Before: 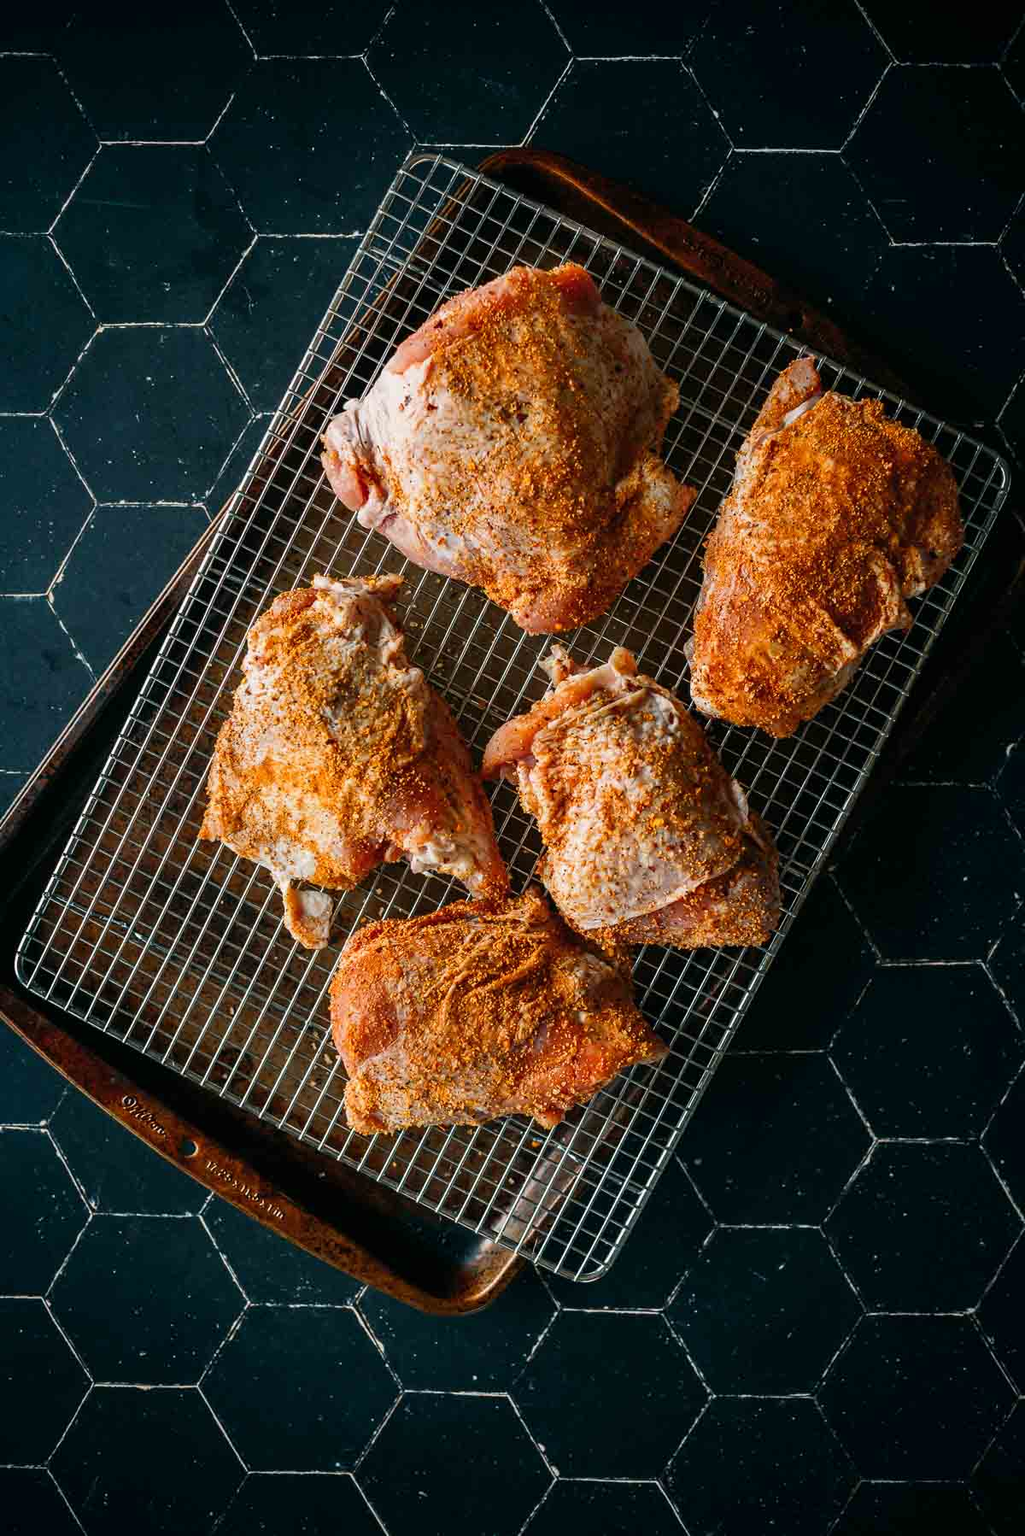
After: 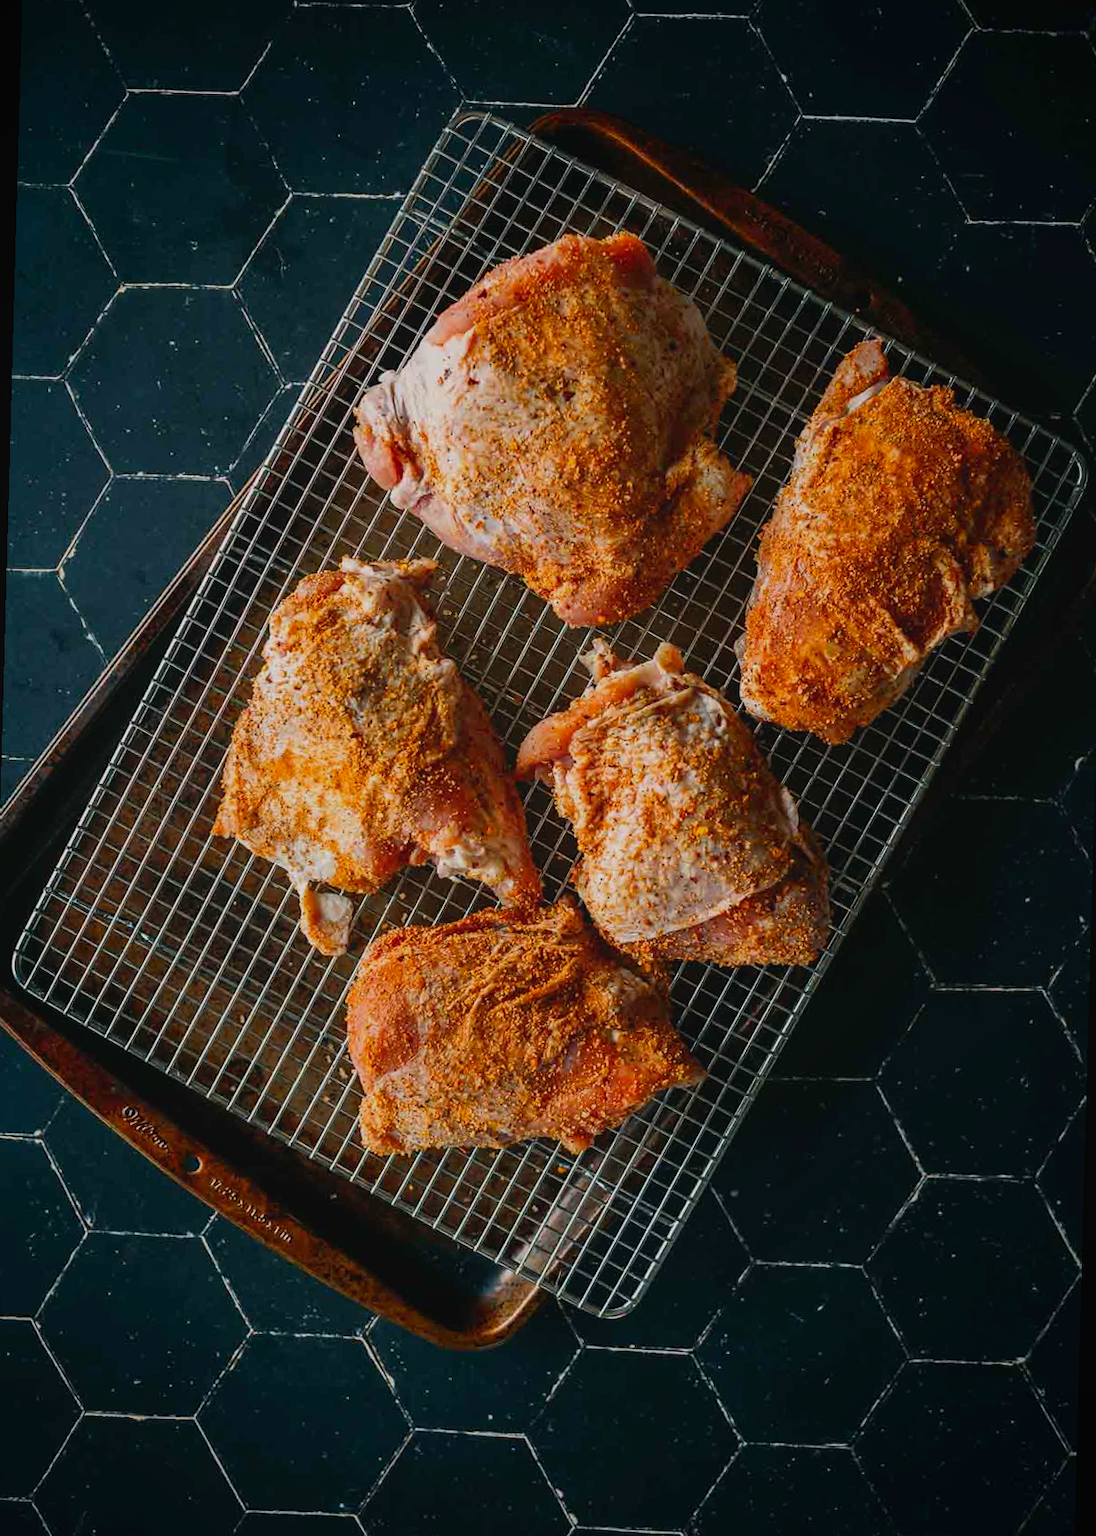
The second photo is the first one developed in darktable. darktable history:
exposure: compensate highlight preservation false
local contrast: highlights 68%, shadows 68%, detail 82%, midtone range 0.325
rotate and perspective: rotation 1.57°, crop left 0.018, crop right 0.982, crop top 0.039, crop bottom 0.961
